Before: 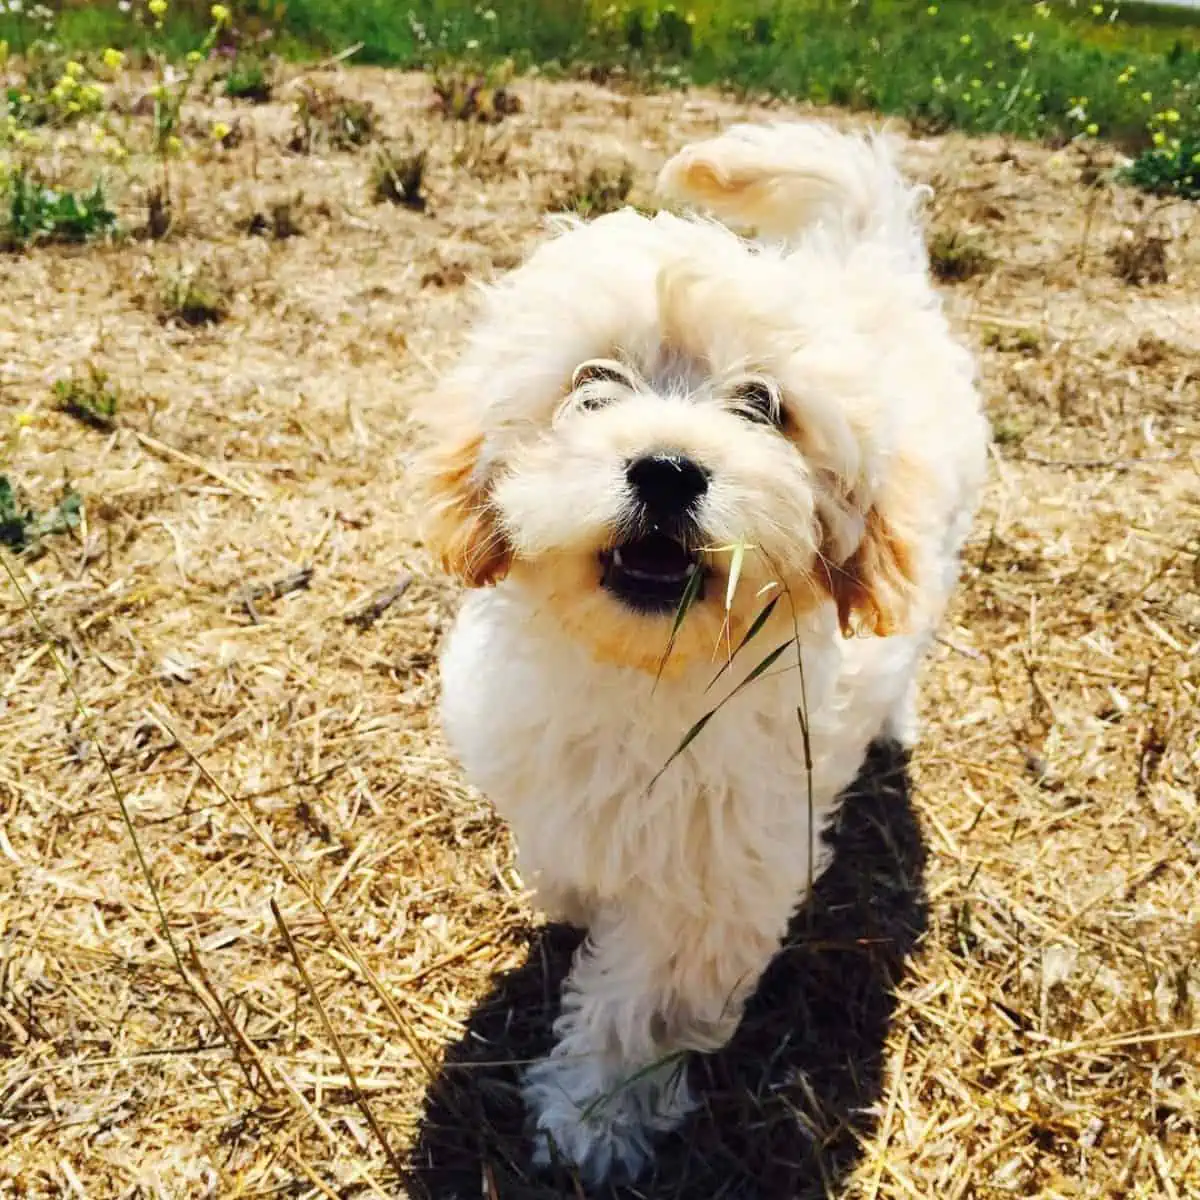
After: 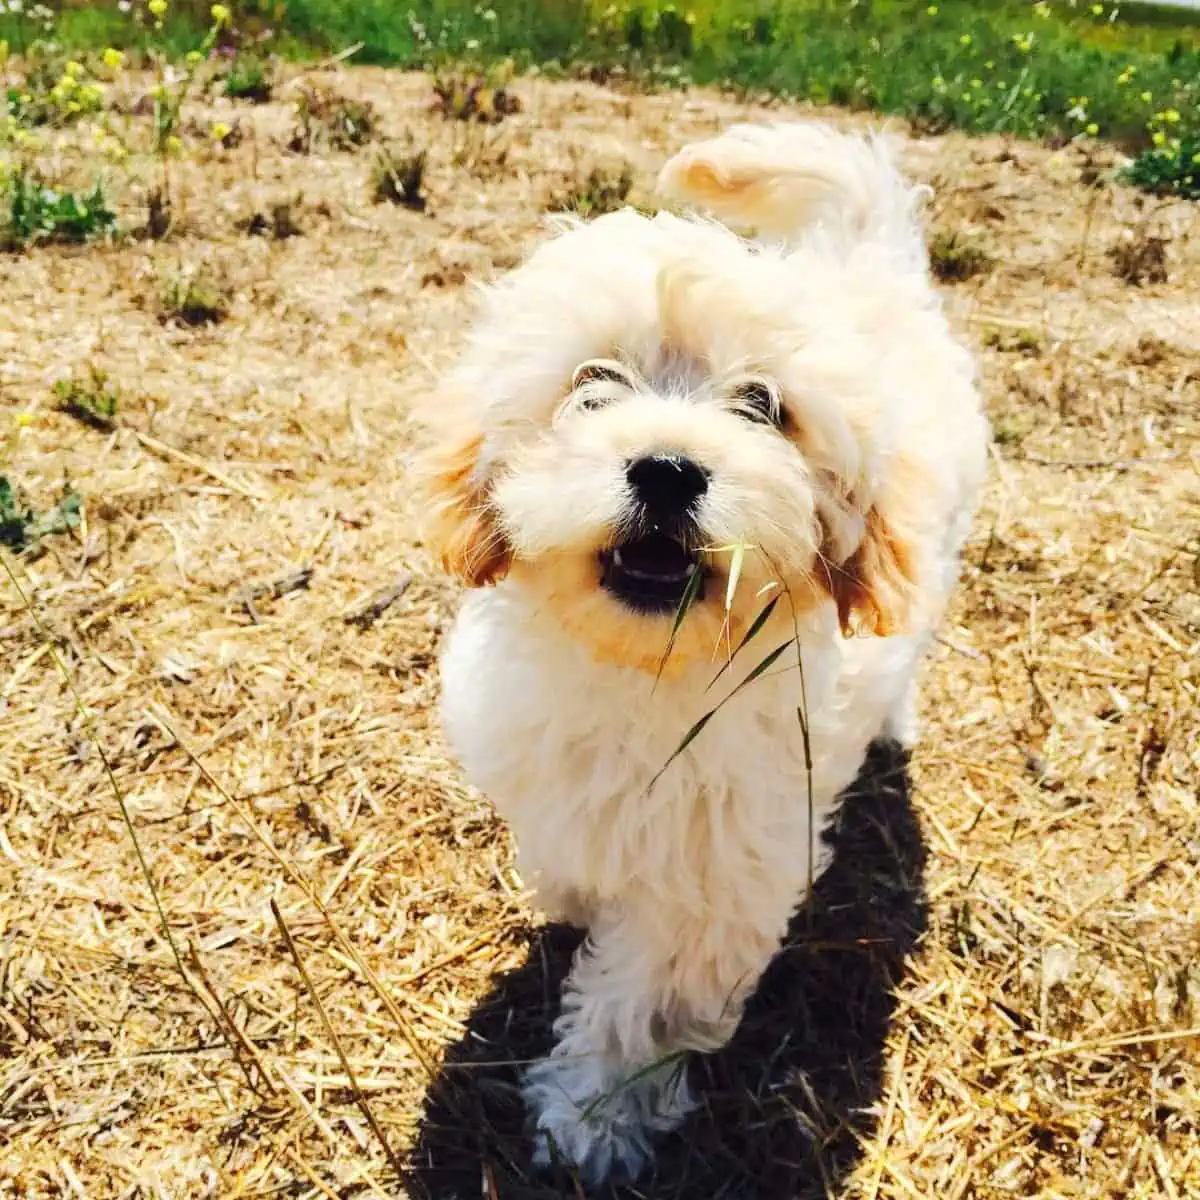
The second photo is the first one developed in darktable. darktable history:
rgb curve: curves: ch0 [(0, 0) (0.175, 0.154) (0.785, 0.663) (1, 1)]
contrast brightness saturation: contrast 0.2, brightness 0.15, saturation 0.14
